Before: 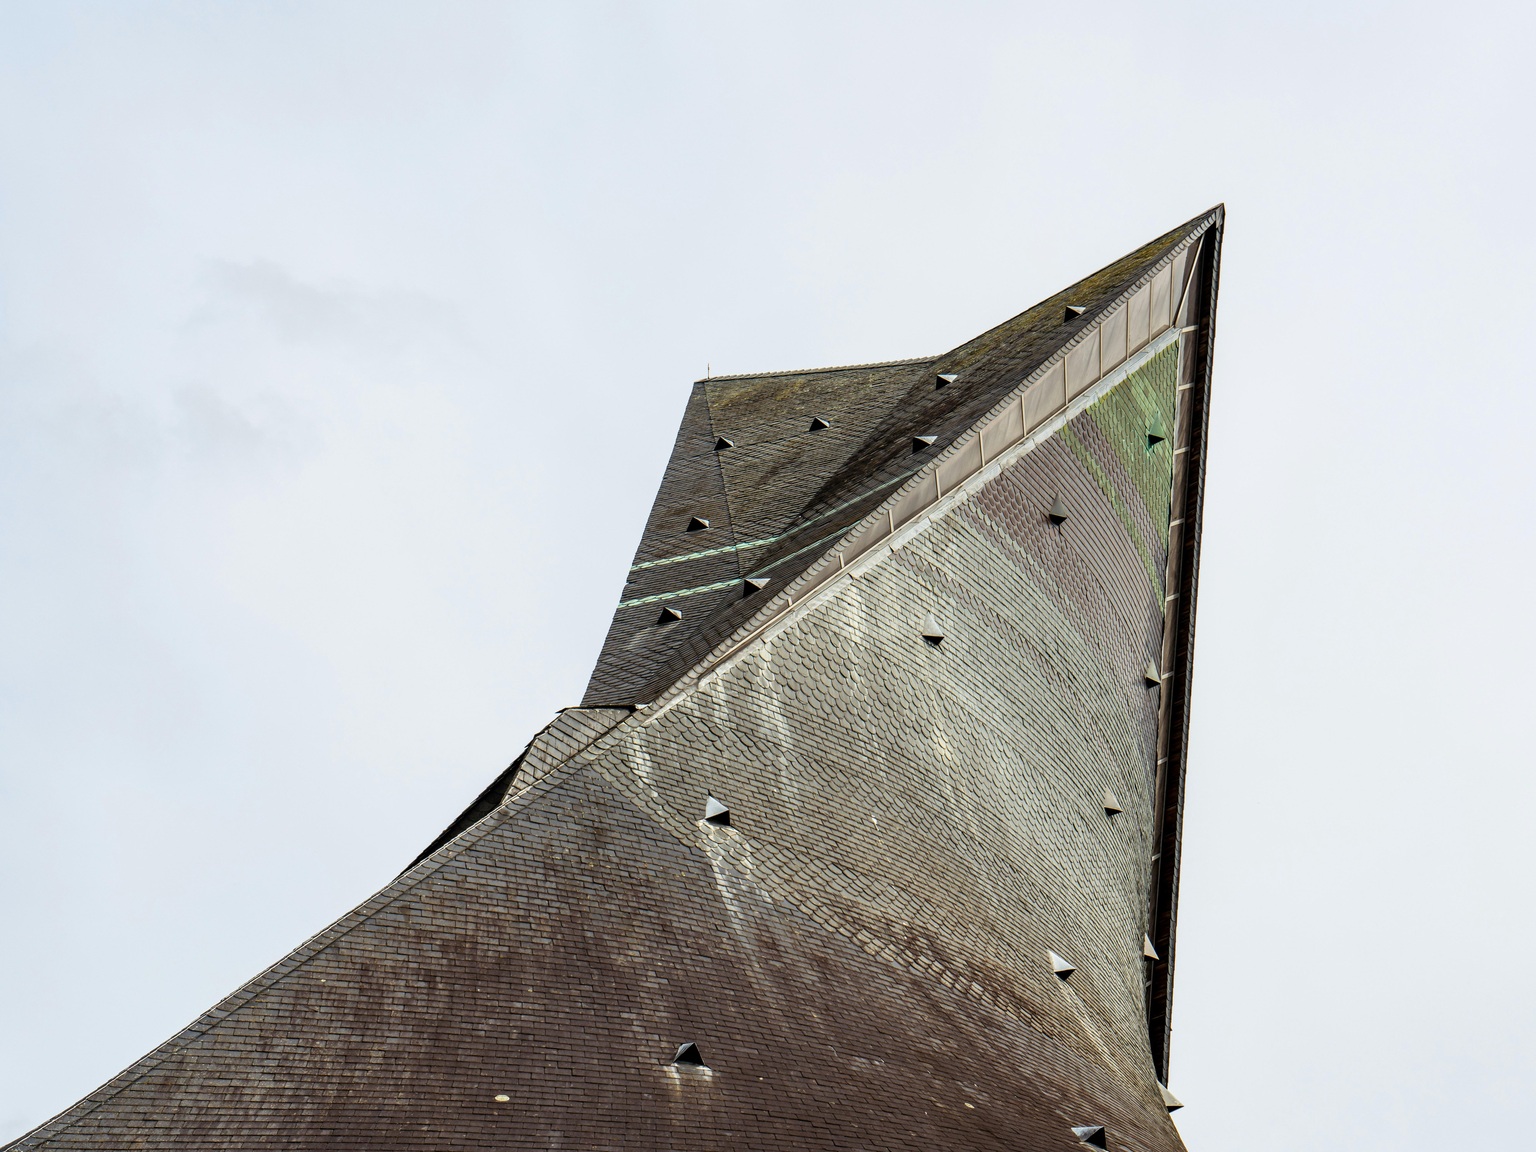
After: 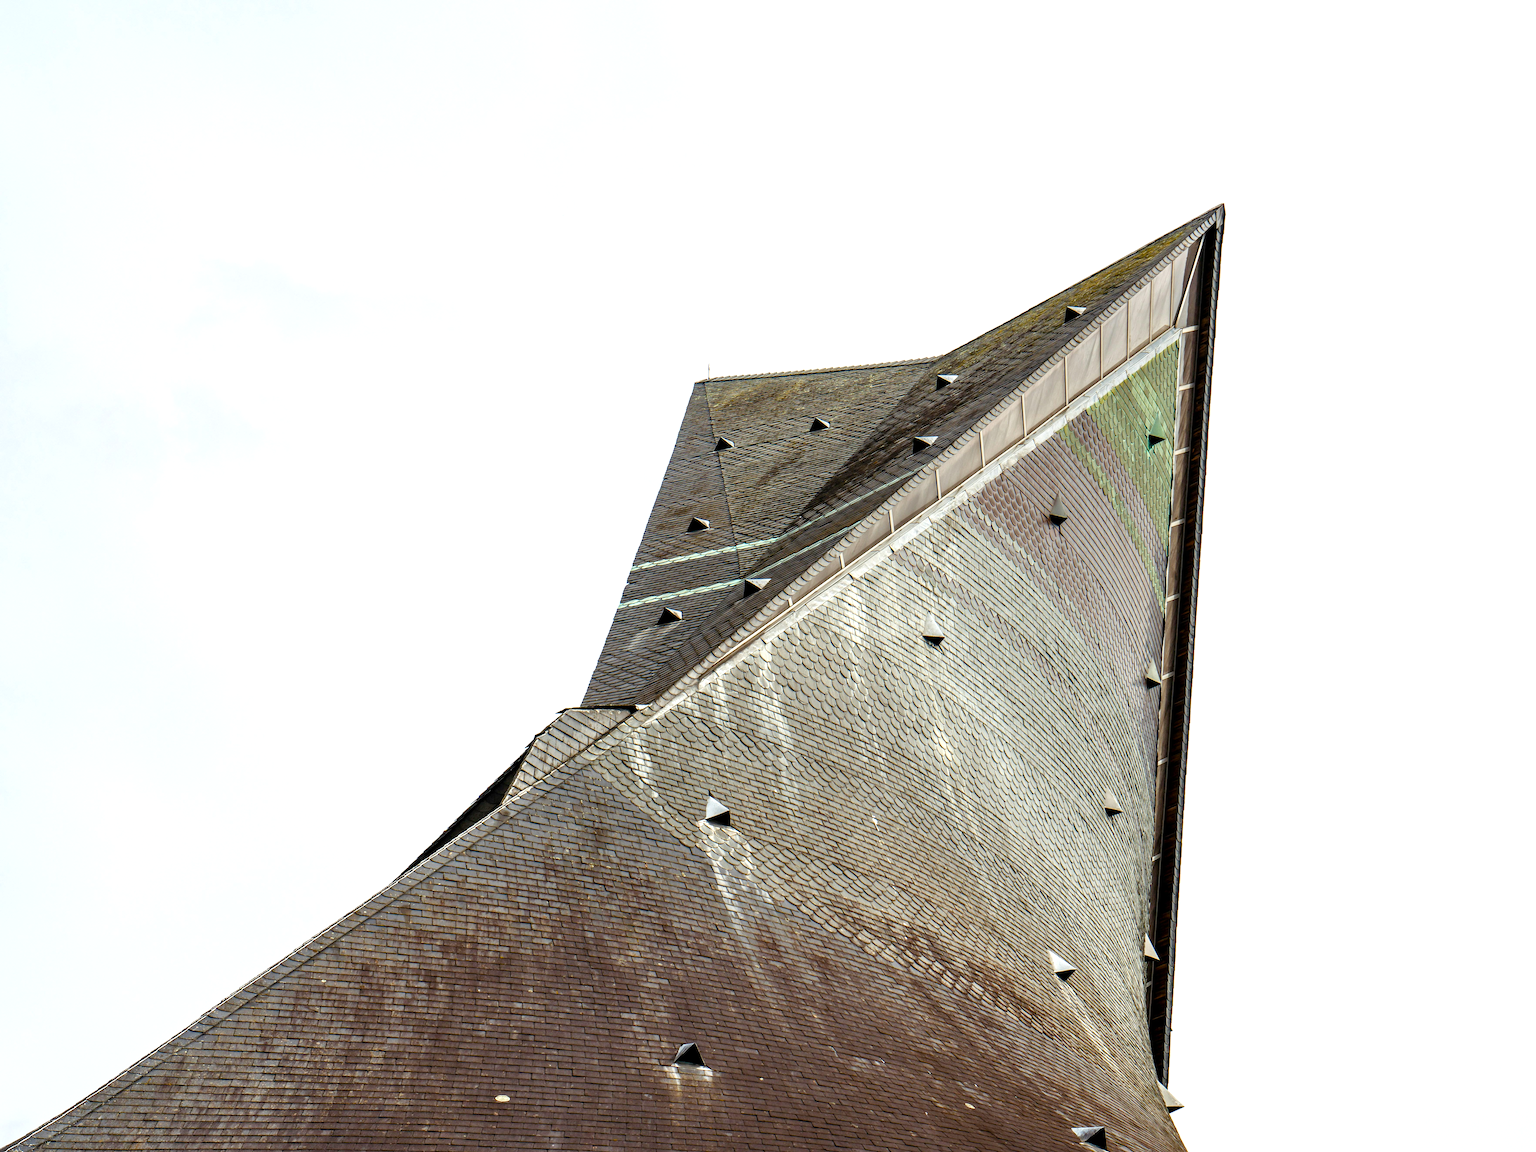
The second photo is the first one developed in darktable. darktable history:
rotate and perspective: crop left 0, crop top 0
color balance rgb: perceptual saturation grading › global saturation 20%, perceptual saturation grading › highlights -50%, perceptual saturation grading › shadows 30%, perceptual brilliance grading › global brilliance 10%, perceptual brilliance grading › shadows 15%
